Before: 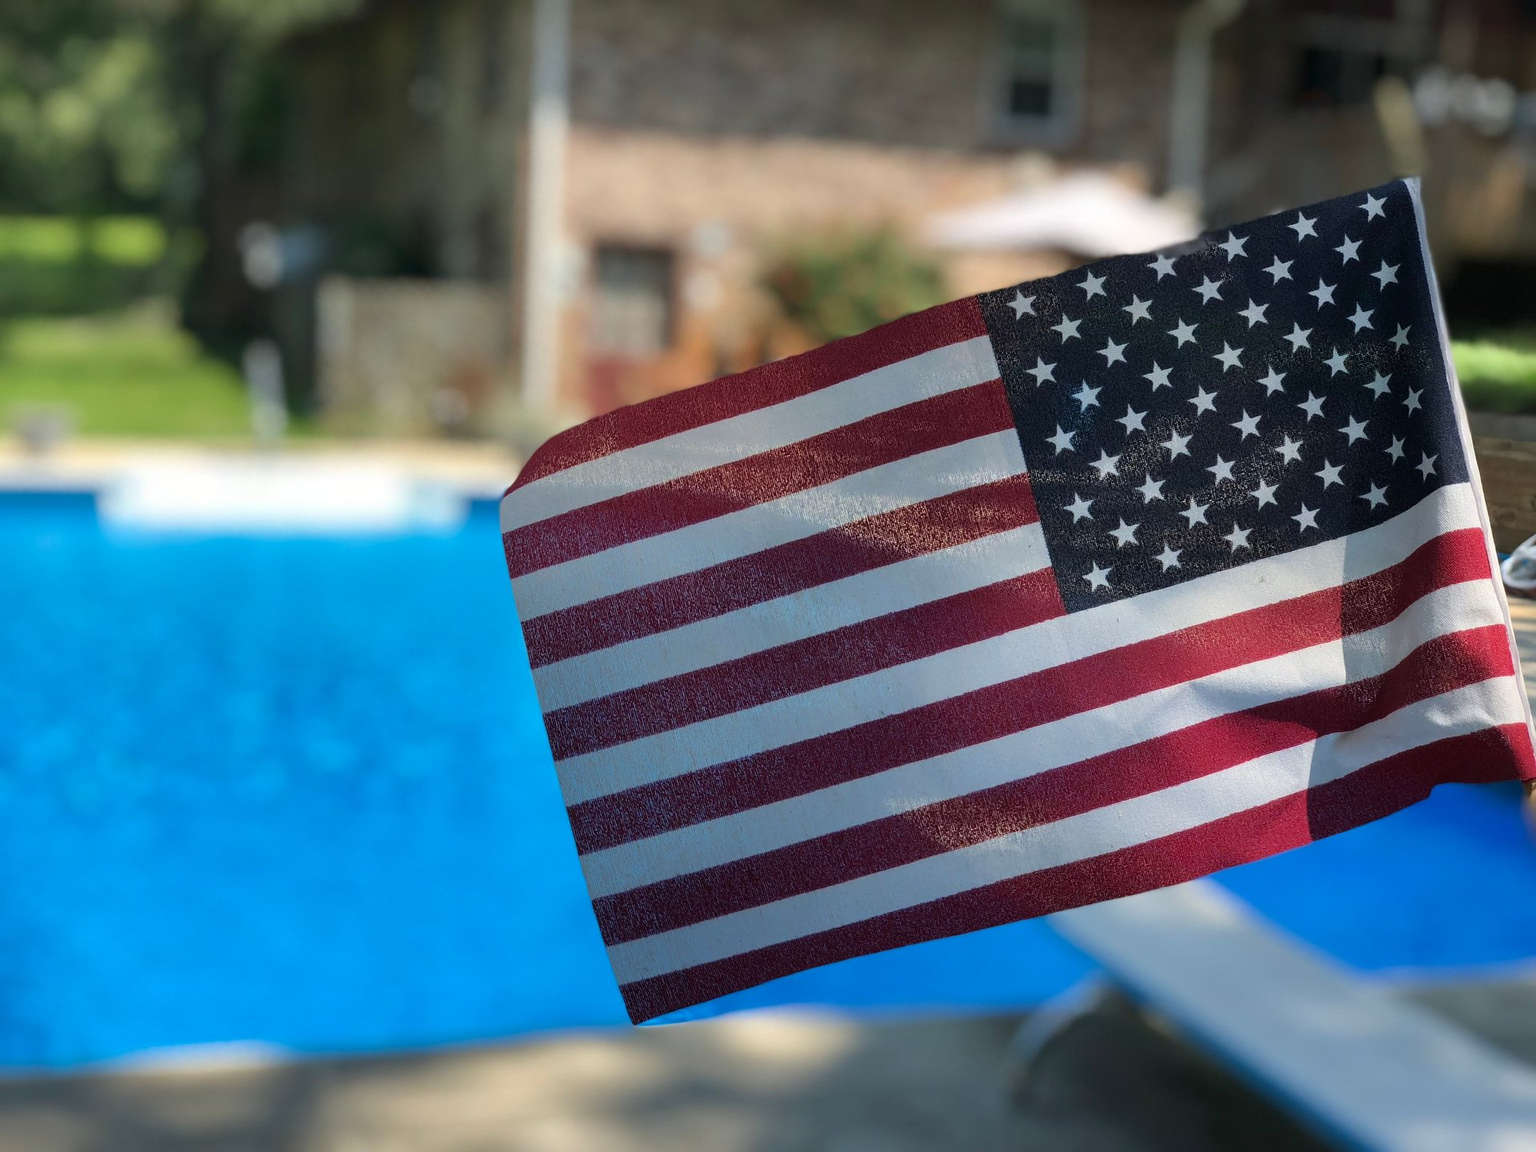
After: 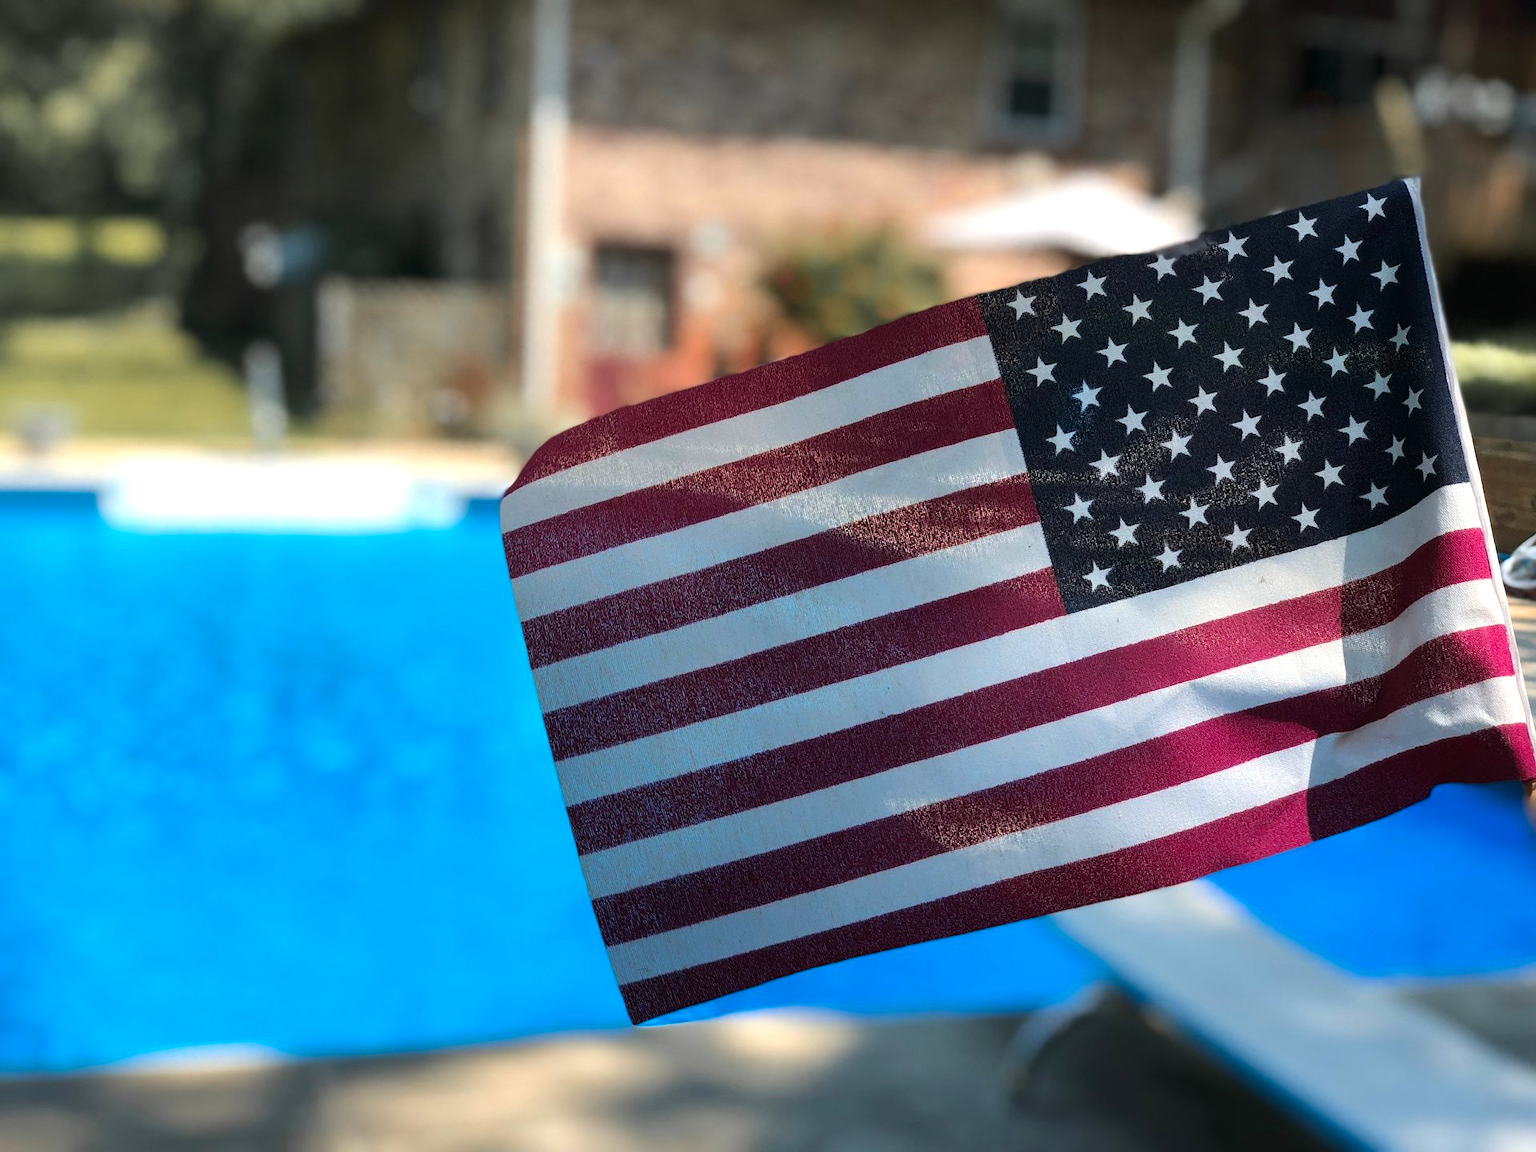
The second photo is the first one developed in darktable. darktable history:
color zones: curves: ch1 [(0.263, 0.53) (0.376, 0.287) (0.487, 0.512) (0.748, 0.547) (1, 0.513)]; ch2 [(0.262, 0.45) (0.751, 0.477)], mix 31.98%
tone equalizer: -8 EV -0.417 EV, -7 EV -0.389 EV, -6 EV -0.333 EV, -5 EV -0.222 EV, -3 EV 0.222 EV, -2 EV 0.333 EV, -1 EV 0.389 EV, +0 EV 0.417 EV, edges refinement/feathering 500, mask exposure compensation -1.57 EV, preserve details no
